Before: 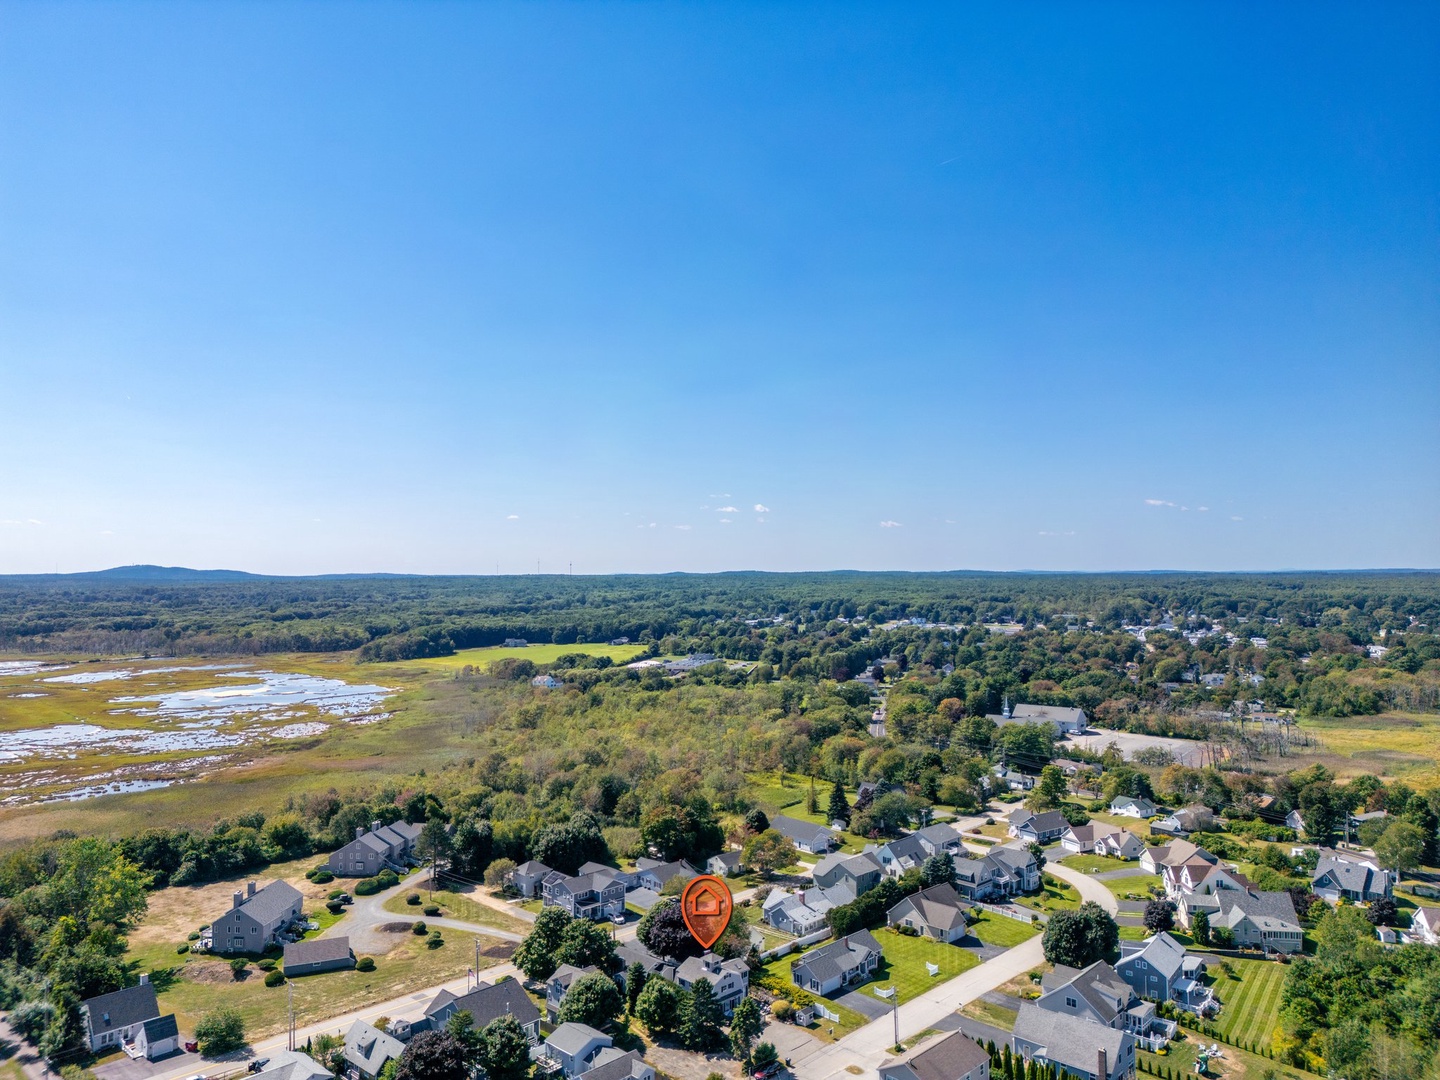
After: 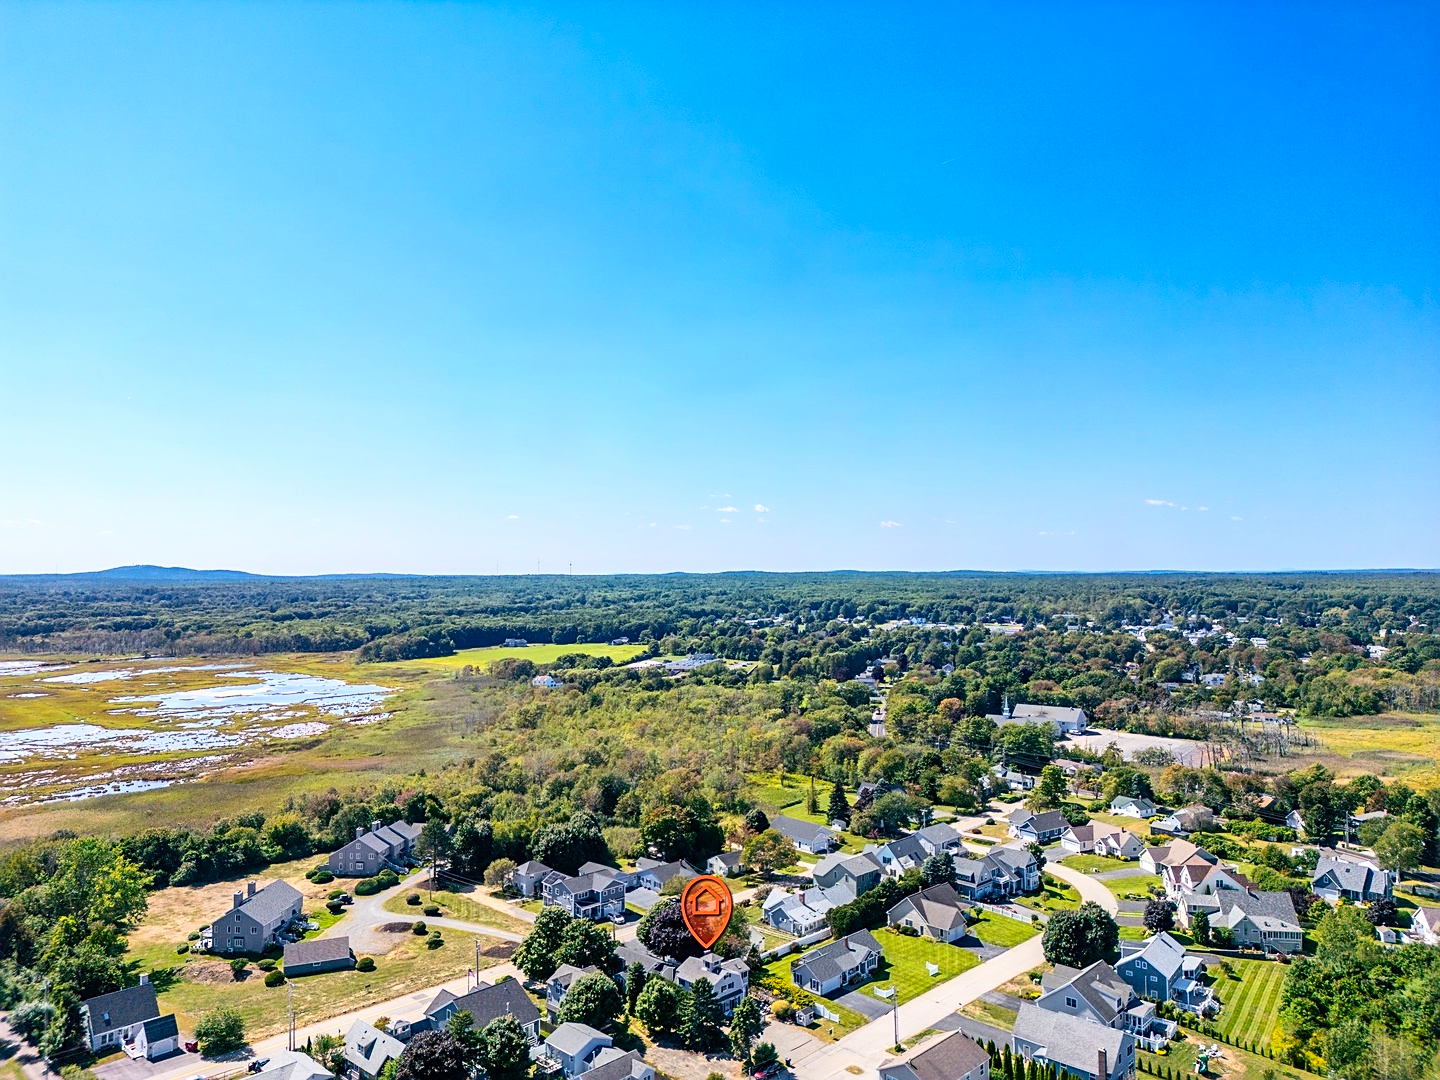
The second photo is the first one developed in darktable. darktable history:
contrast brightness saturation: contrast 0.232, brightness 0.102, saturation 0.289
sharpen: on, module defaults
tone equalizer: on, module defaults
